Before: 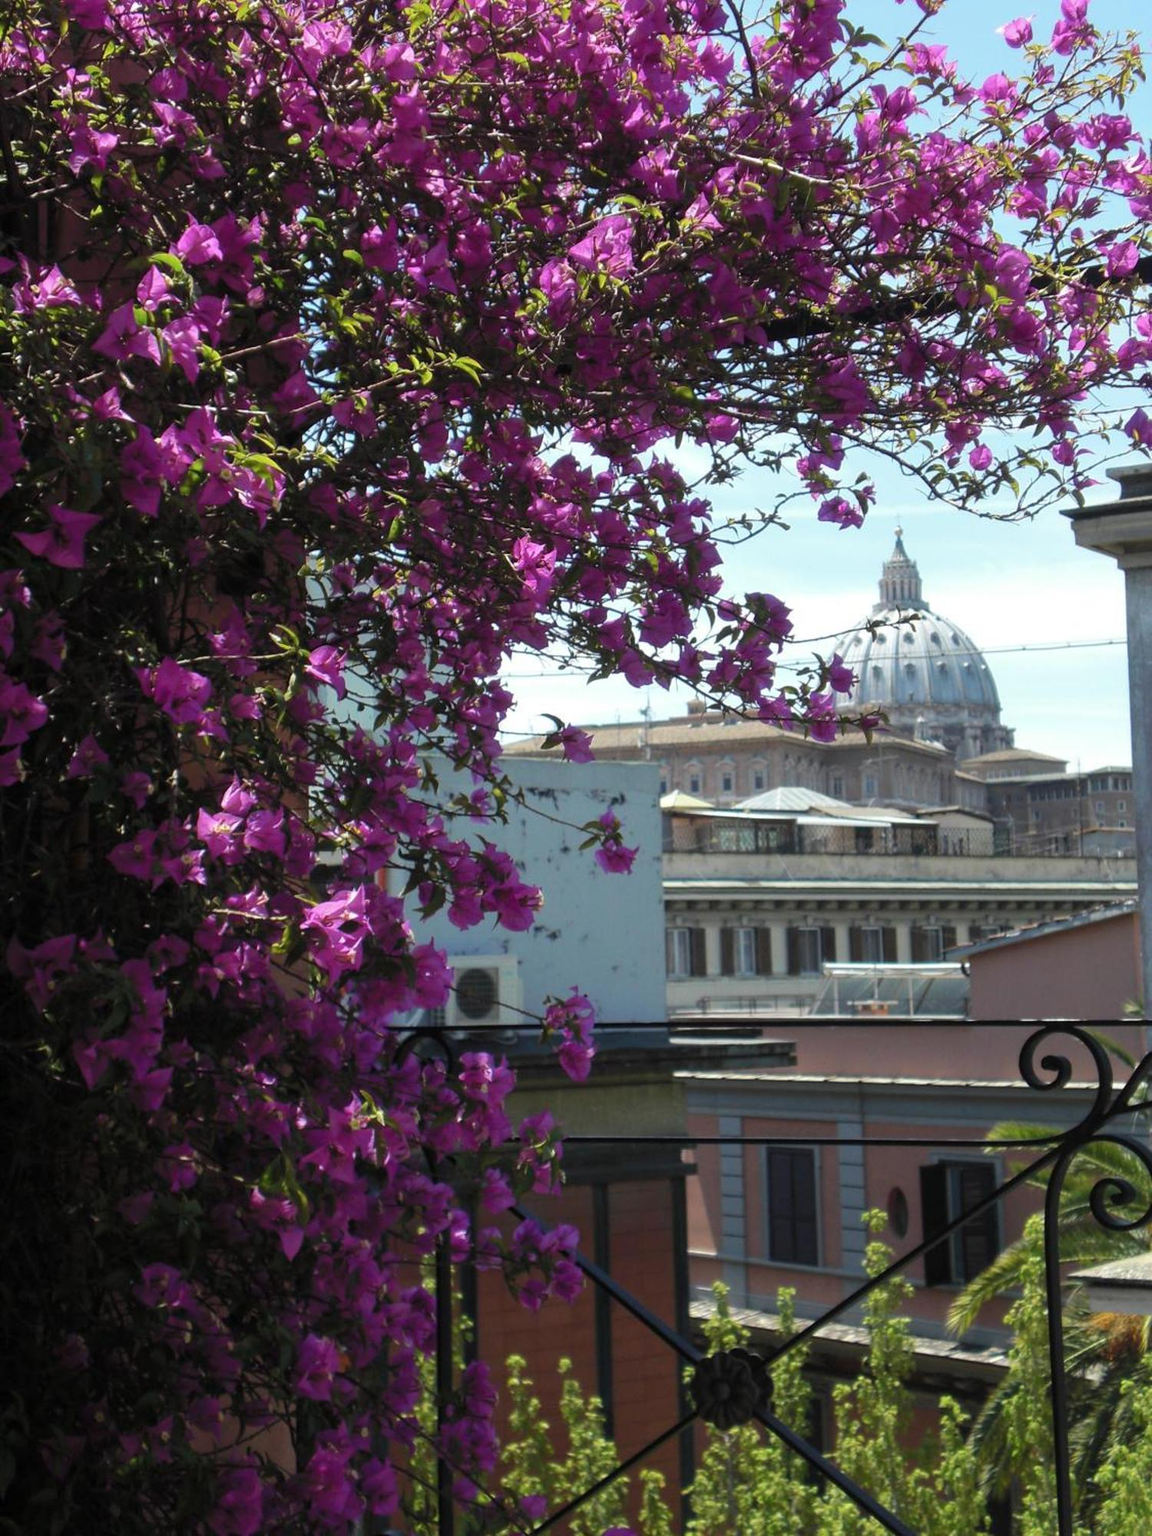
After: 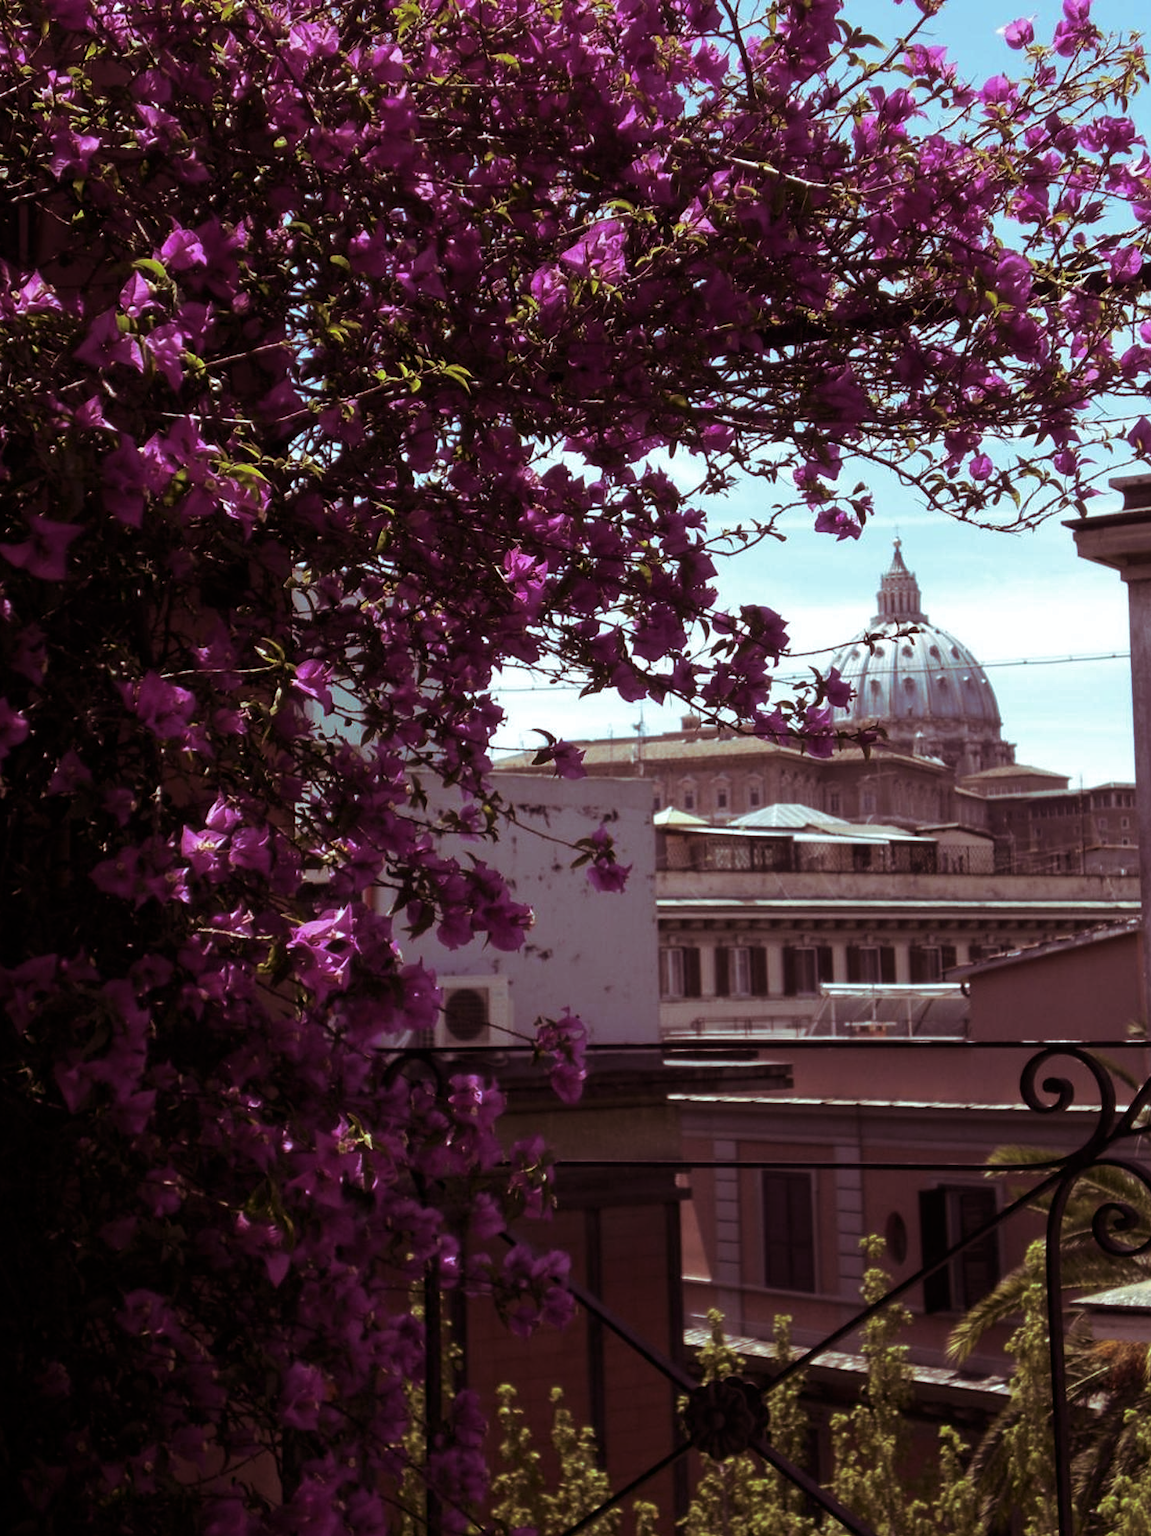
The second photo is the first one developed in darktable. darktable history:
split-toning: highlights › hue 180°
crop: left 1.743%, right 0.268%, bottom 2.011%
contrast brightness saturation: brightness -0.2, saturation 0.08
white balance: red 0.982, blue 1.018
